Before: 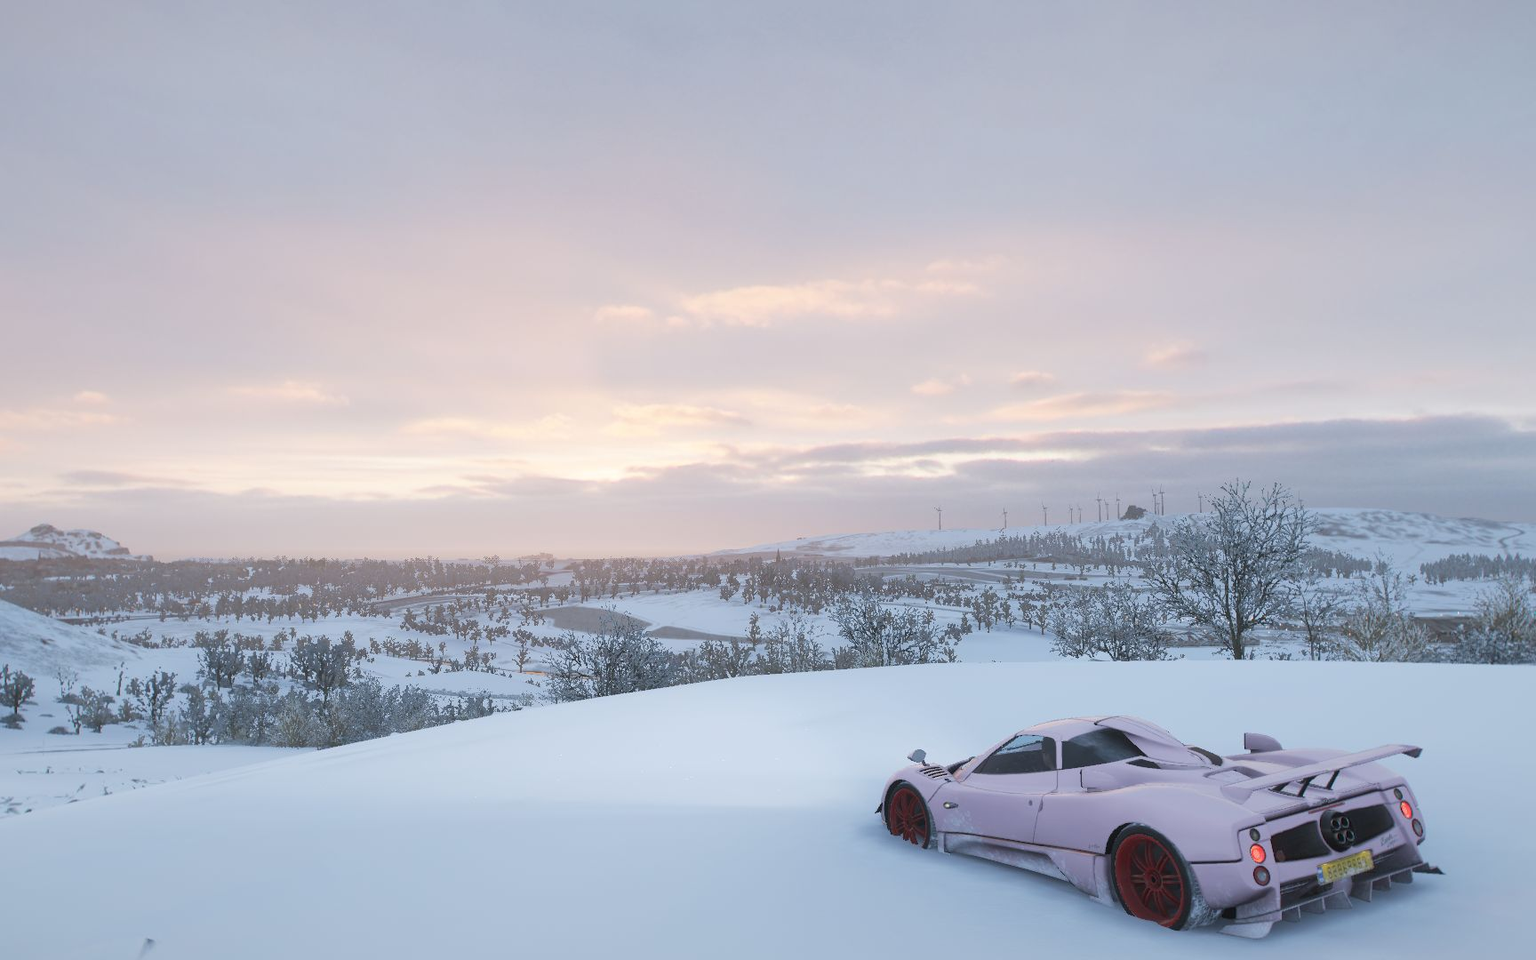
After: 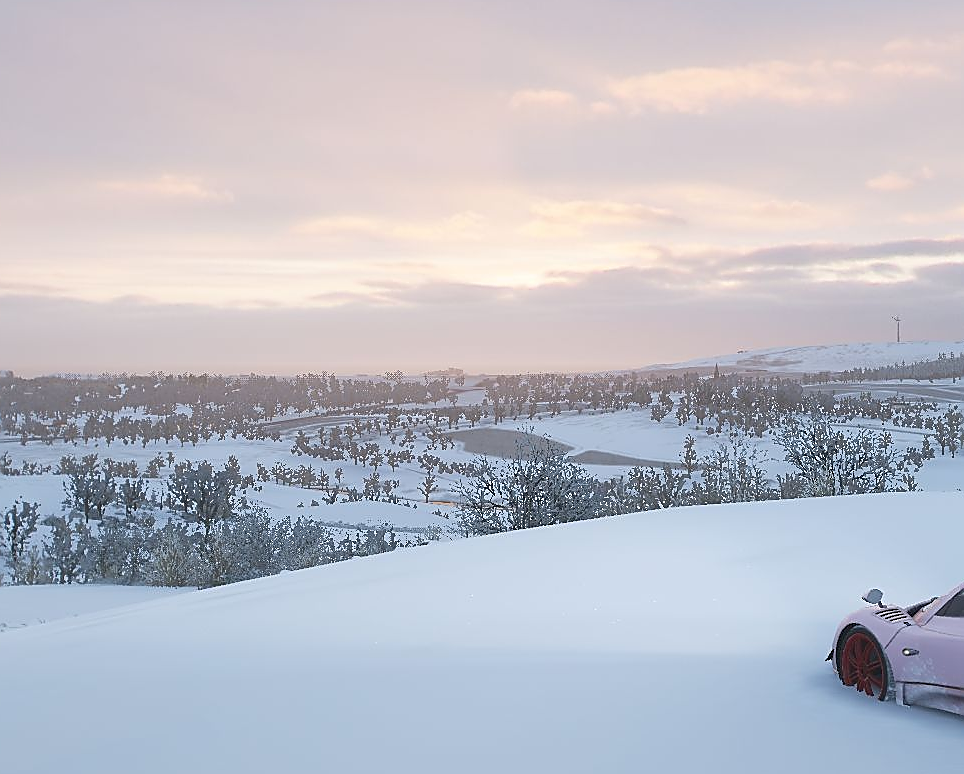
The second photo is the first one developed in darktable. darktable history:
sharpen: radius 1.4, amount 1.244, threshold 0.638
crop: left 9.203%, top 23.584%, right 34.995%, bottom 4.548%
